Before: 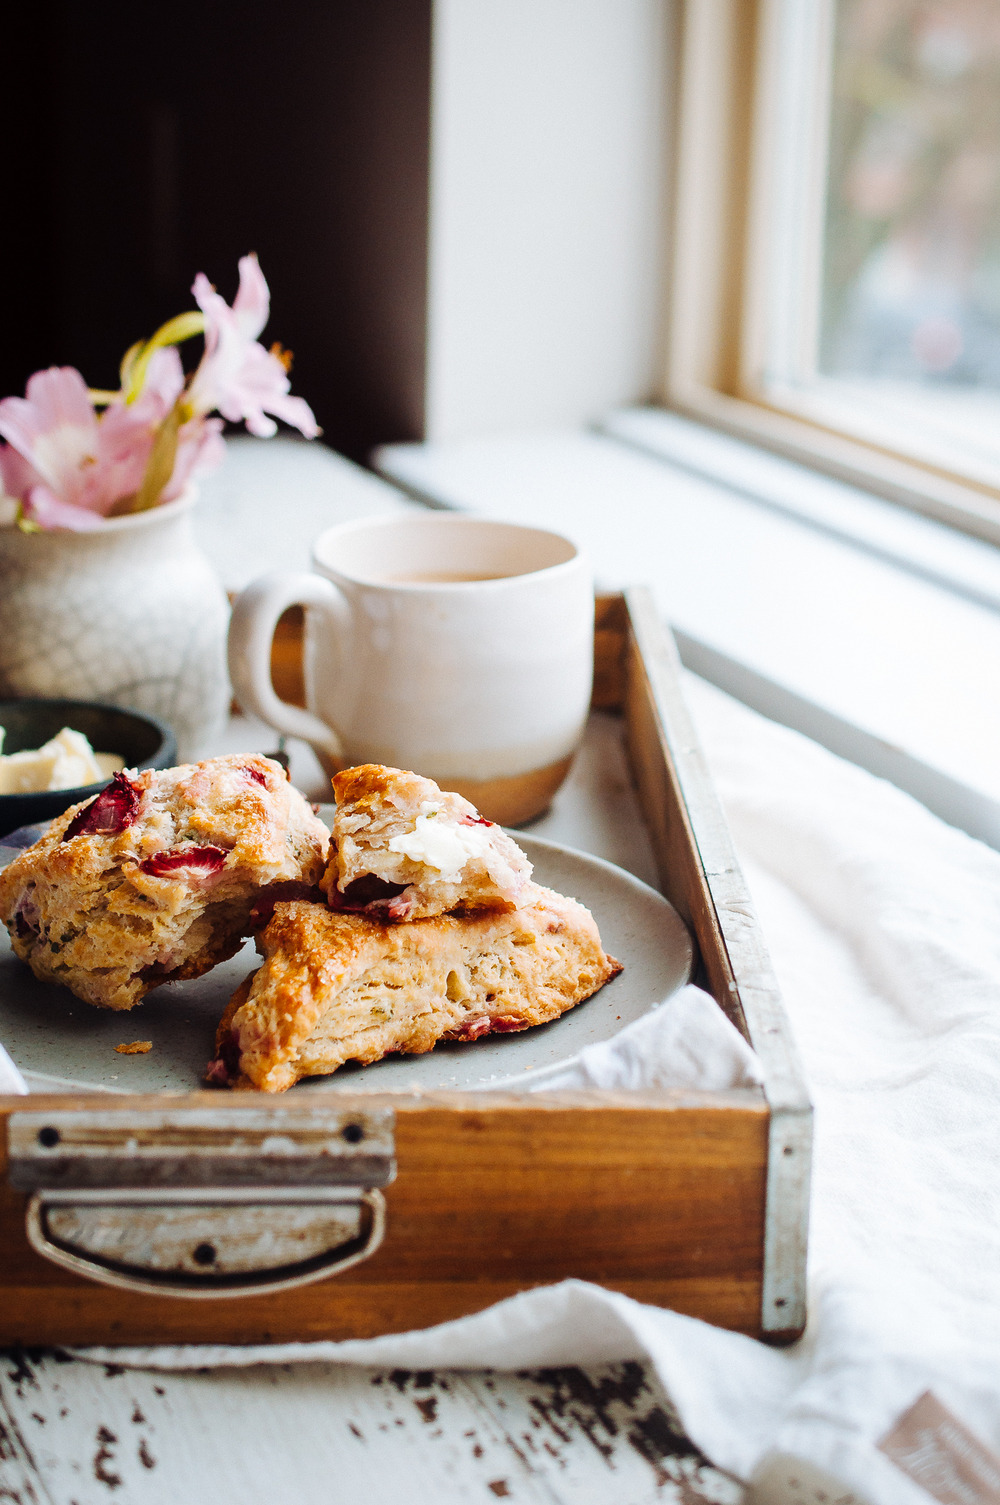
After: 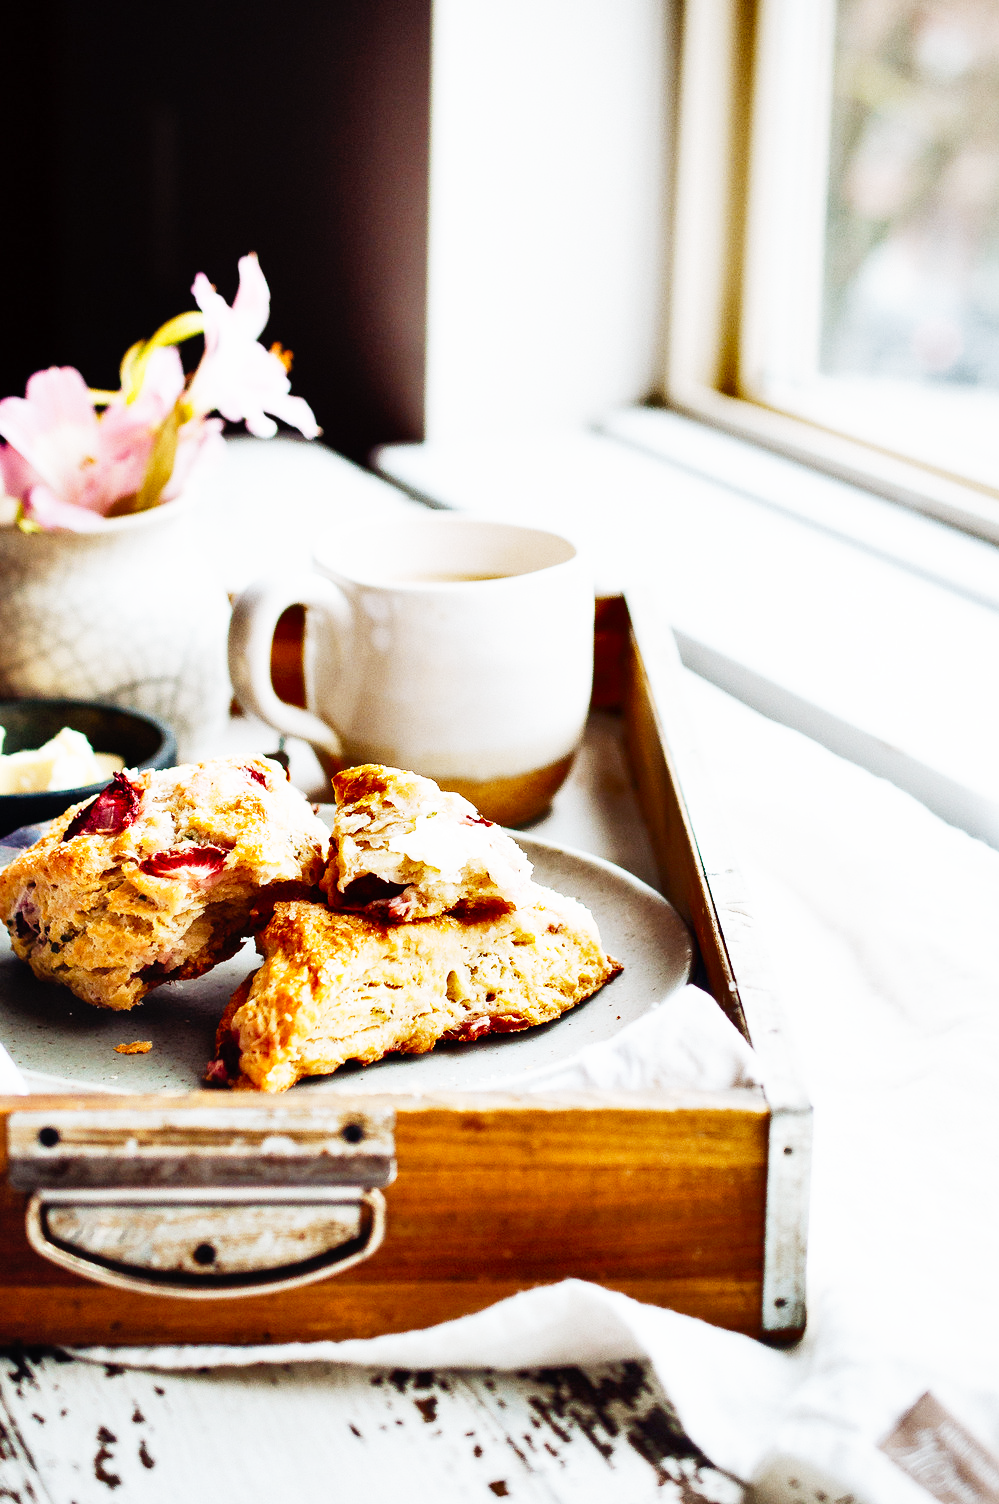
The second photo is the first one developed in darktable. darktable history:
shadows and highlights: shadows 30.59, highlights -63.15, soften with gaussian
base curve: curves: ch0 [(0, 0) (0.012, 0.01) (0.073, 0.168) (0.31, 0.711) (0.645, 0.957) (1, 1)], preserve colors none
color balance rgb: perceptual saturation grading › global saturation 0.257%
